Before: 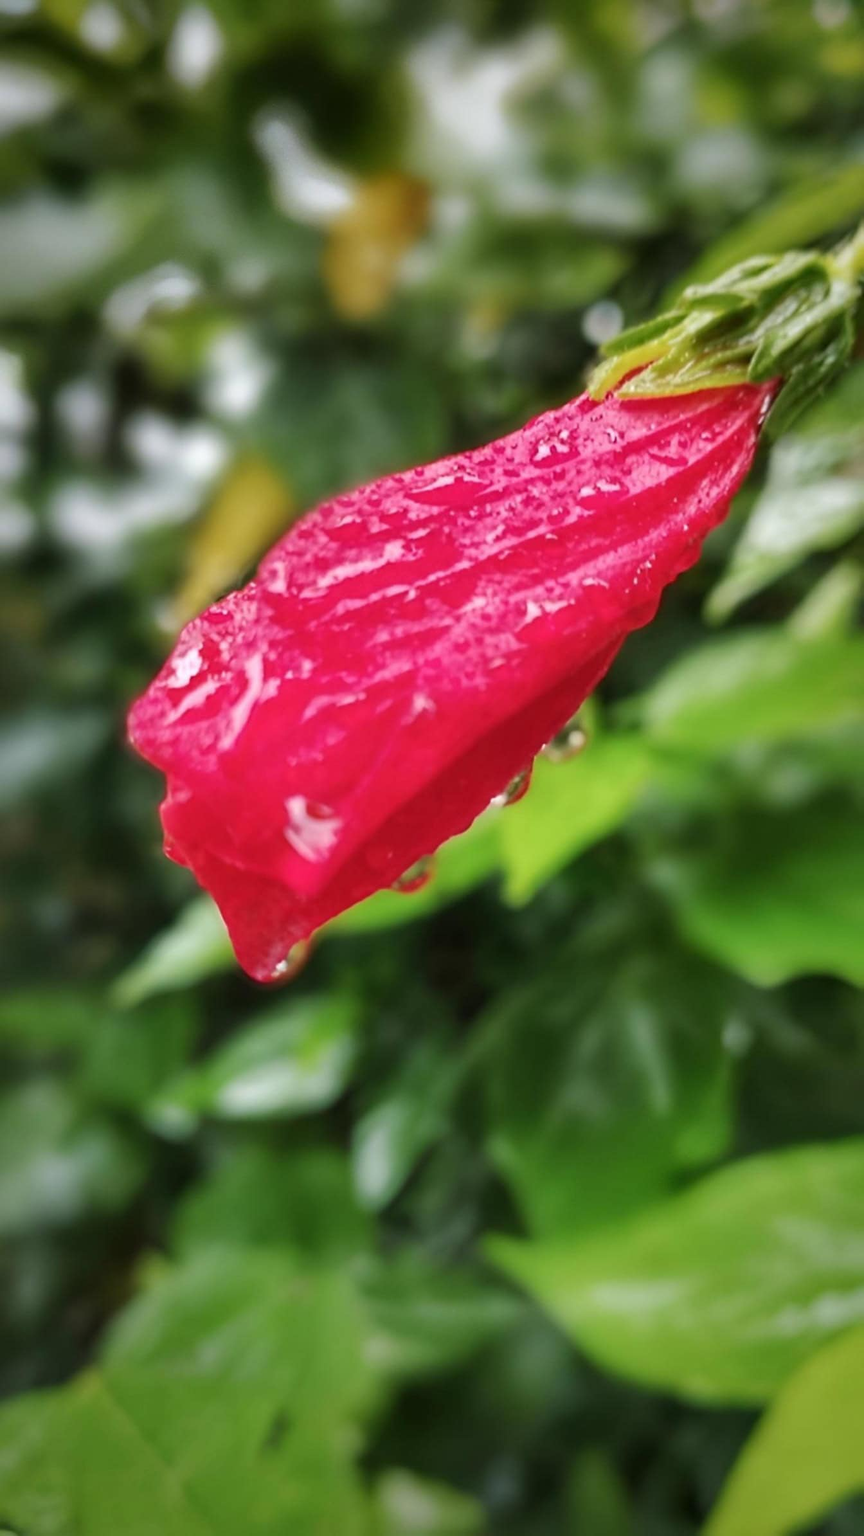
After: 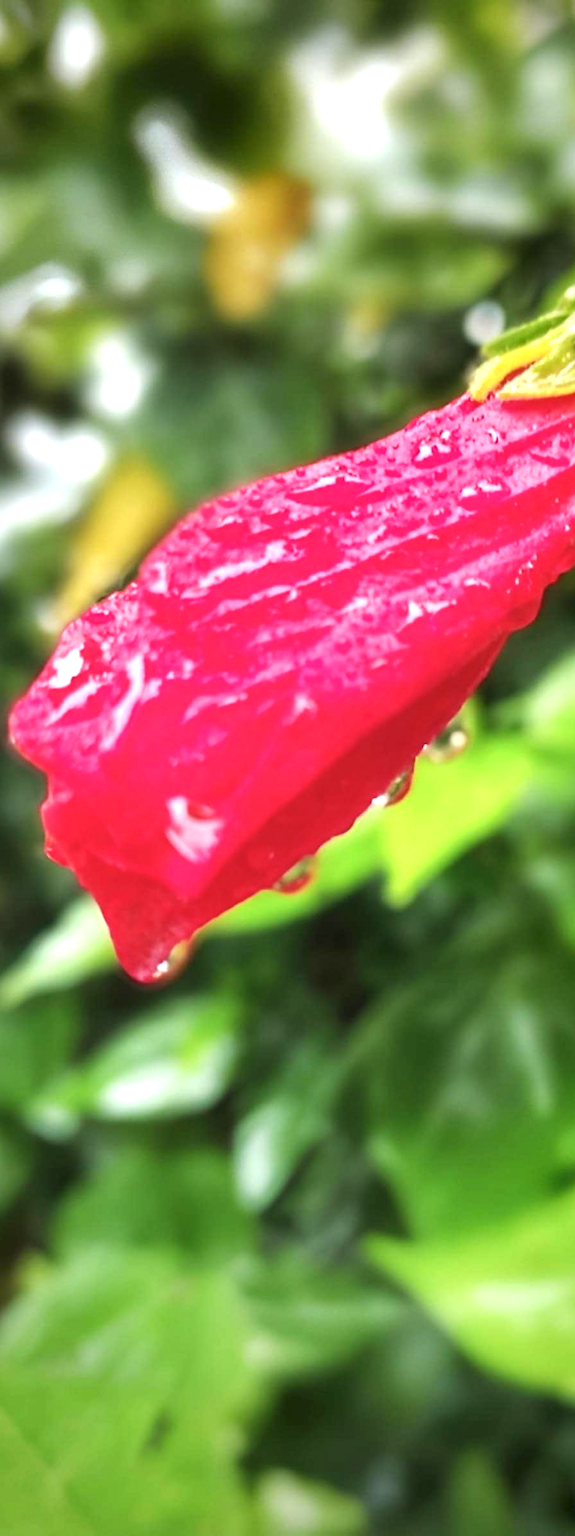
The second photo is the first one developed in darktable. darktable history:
exposure: exposure 1 EV, compensate exposure bias true, compensate highlight preservation false
crop and rotate: left 13.796%, right 19.56%
color zones: curves: ch0 [(0.068, 0.464) (0.25, 0.5) (0.48, 0.508) (0.75, 0.536) (0.886, 0.476) (0.967, 0.456)]; ch1 [(0.066, 0.456) (0.25, 0.5) (0.616, 0.508) (0.746, 0.56) (0.934, 0.444)]
